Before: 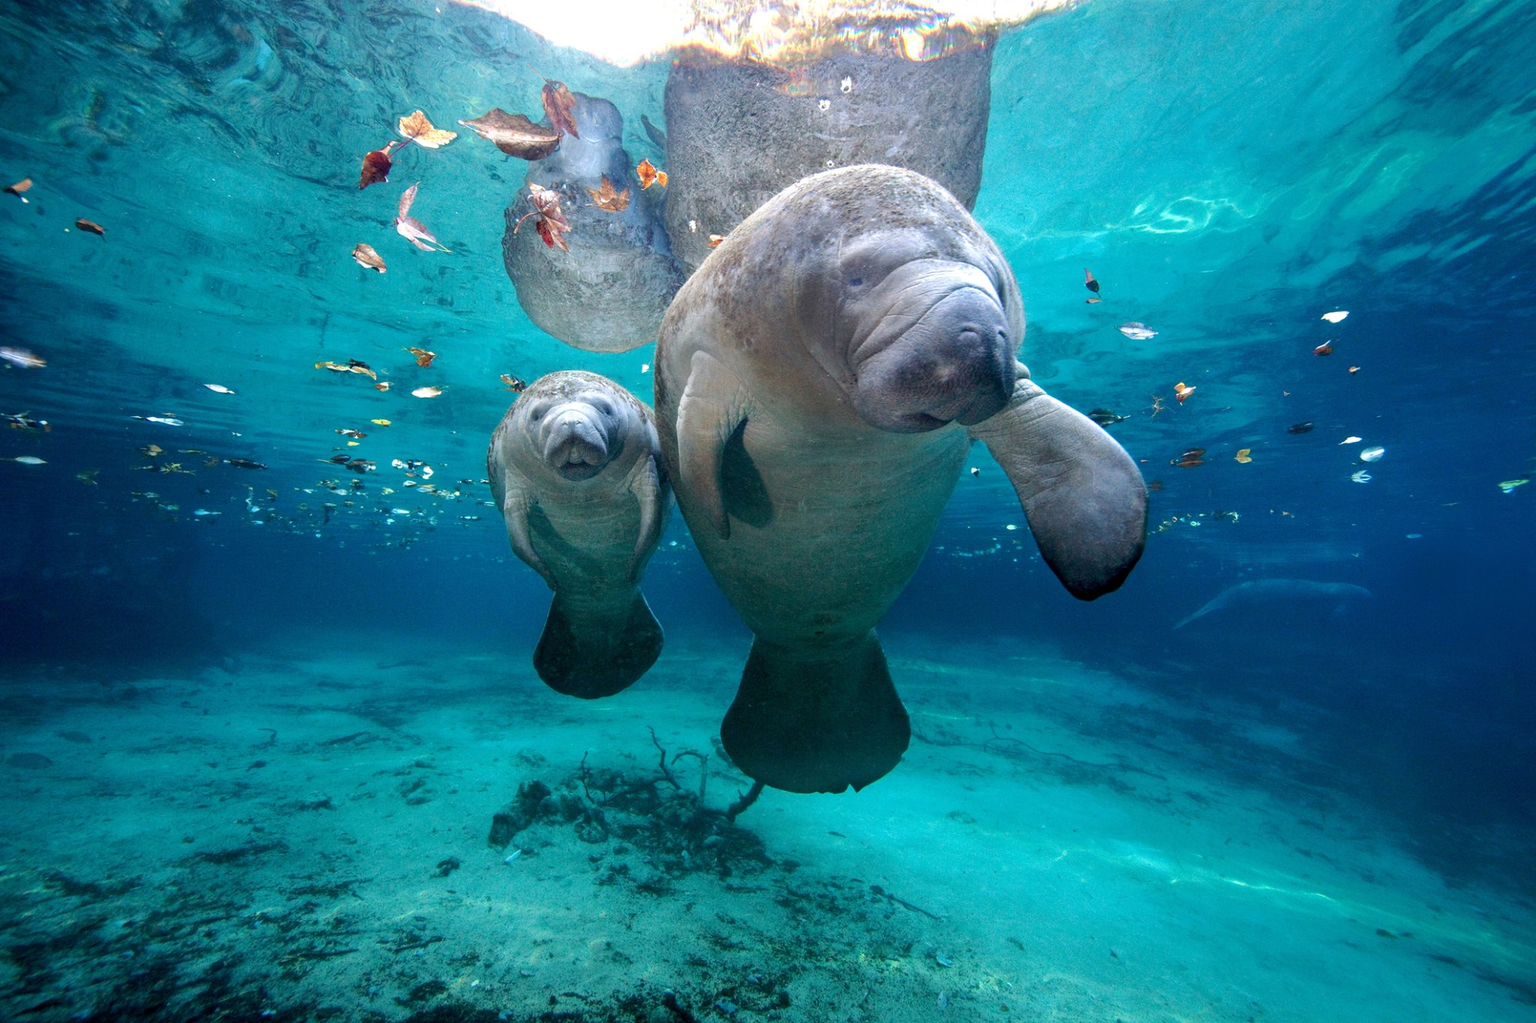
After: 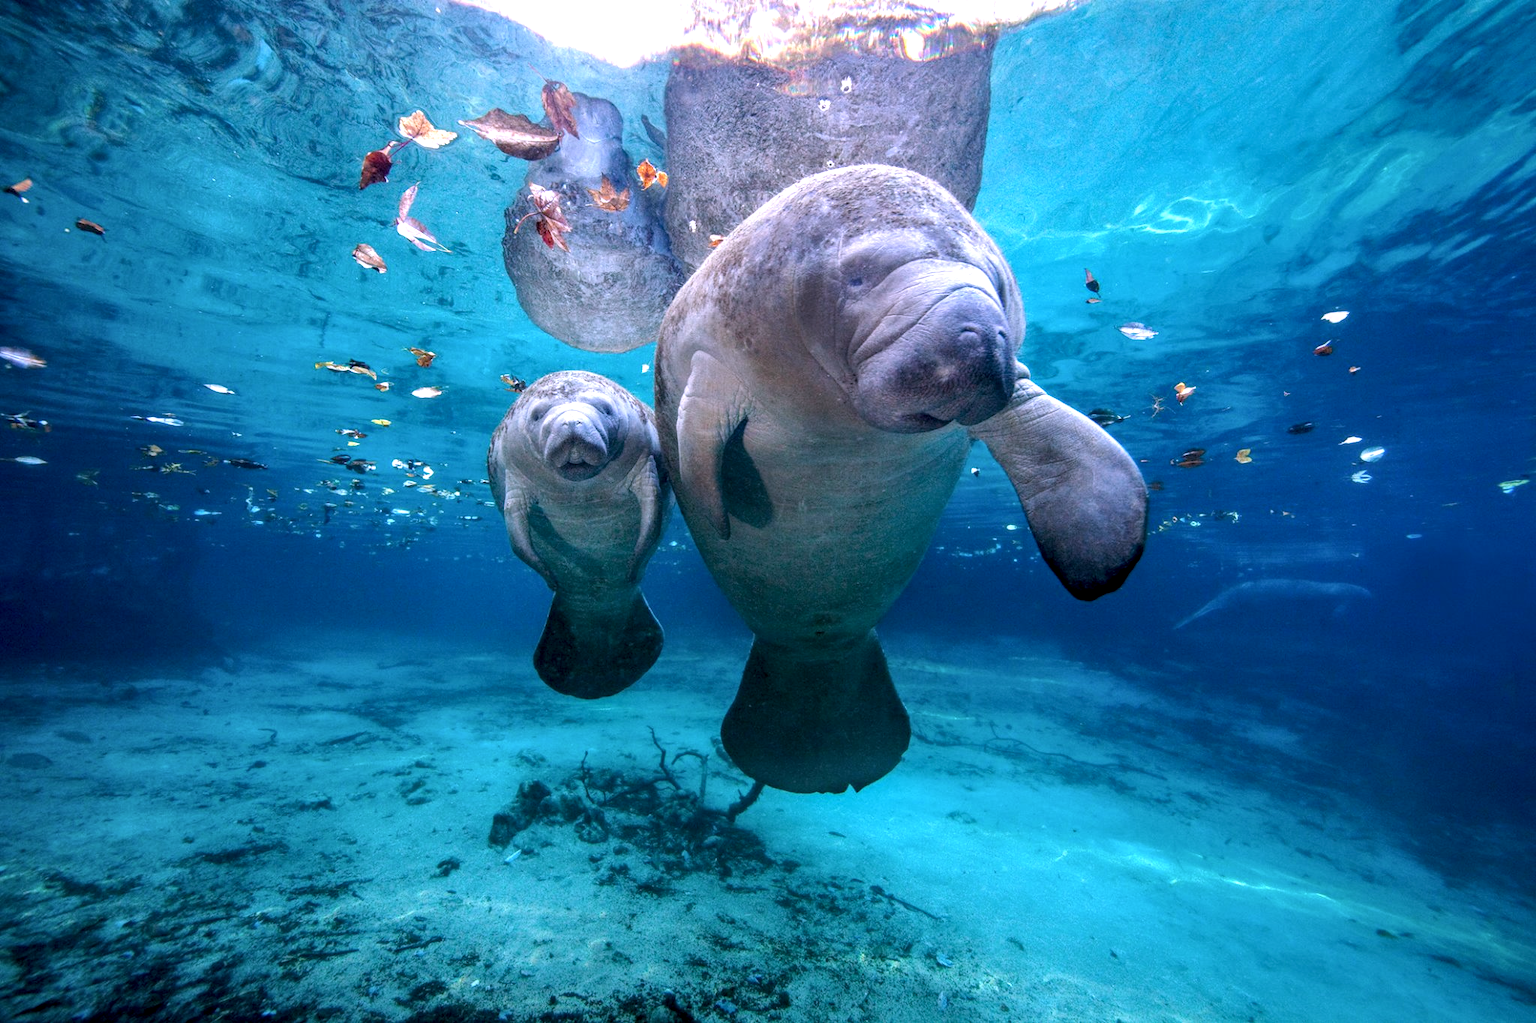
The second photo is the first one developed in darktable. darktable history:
local contrast: detail 130%
white balance: red 1.042, blue 1.17
tone equalizer: on, module defaults
